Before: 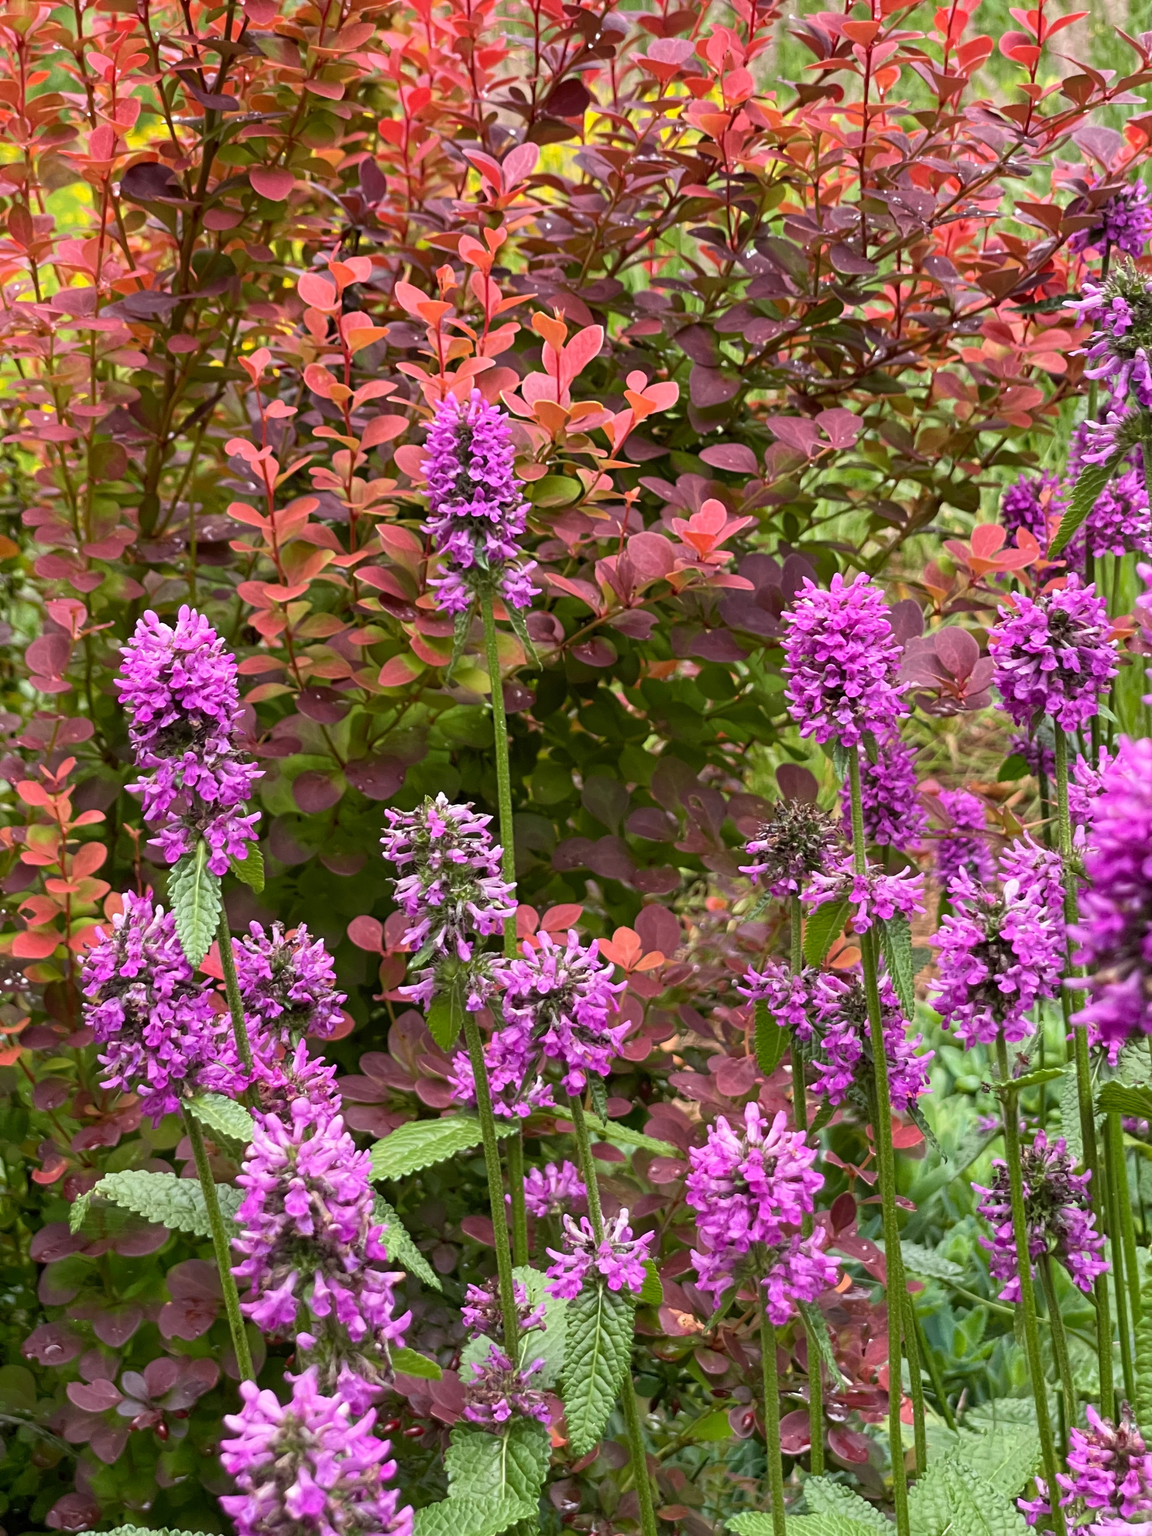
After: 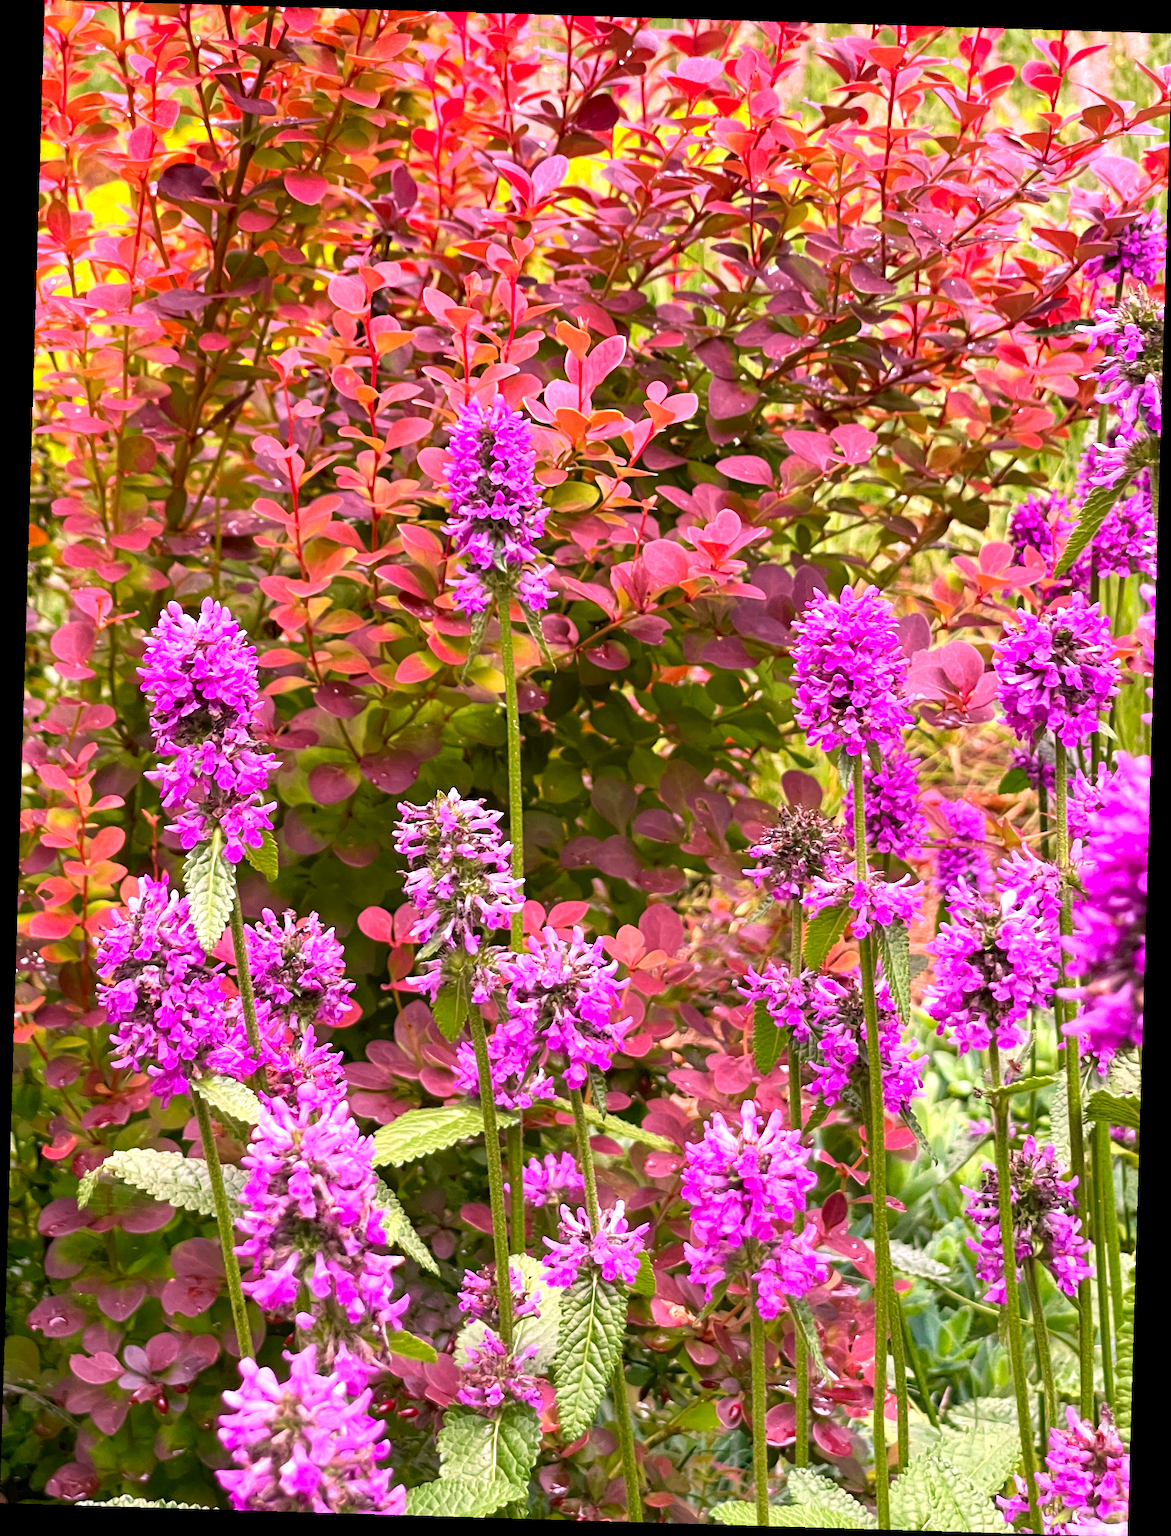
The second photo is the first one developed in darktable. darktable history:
exposure: exposure 0.6 EV, compensate highlight preservation false
white balance: red 1.188, blue 1.11
rotate and perspective: rotation 1.72°, automatic cropping off
contrast brightness saturation: contrast 0.08, saturation 0.2
